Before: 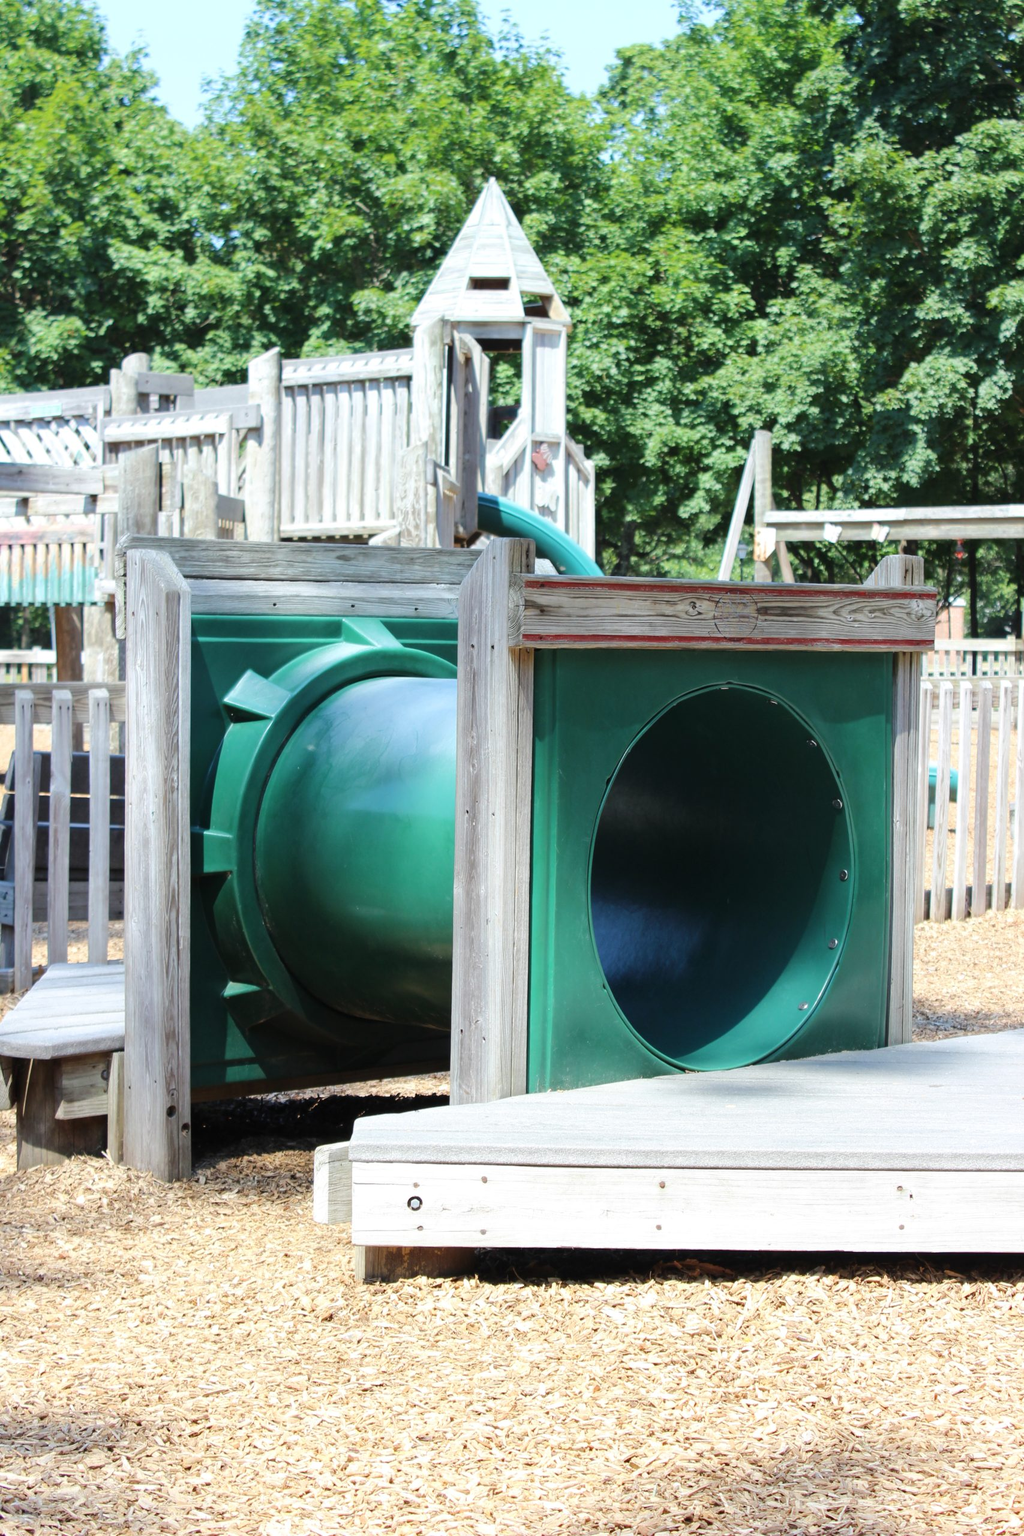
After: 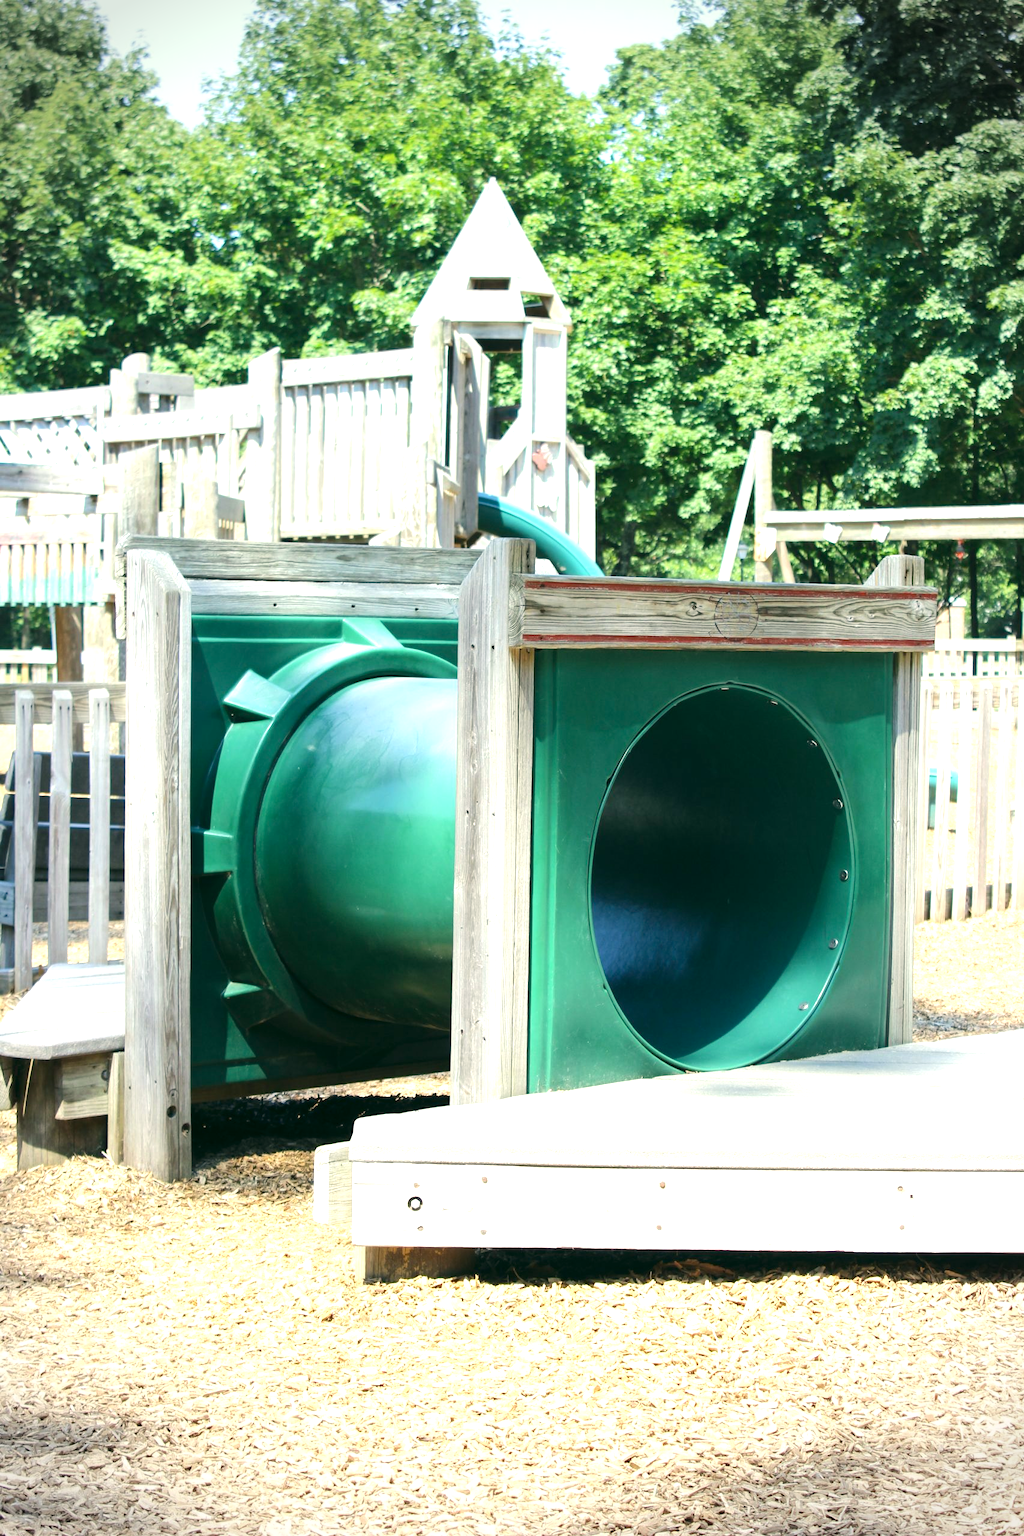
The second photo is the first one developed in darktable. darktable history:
color correction: highlights a* -0.482, highlights b* 9.48, shadows a* -9.48, shadows b* 0.803
exposure: black level correction 0, exposure 0.7 EV, compensate exposure bias true, compensate highlight preservation false
vignetting: fall-off radius 31.48%, brightness -0.472
